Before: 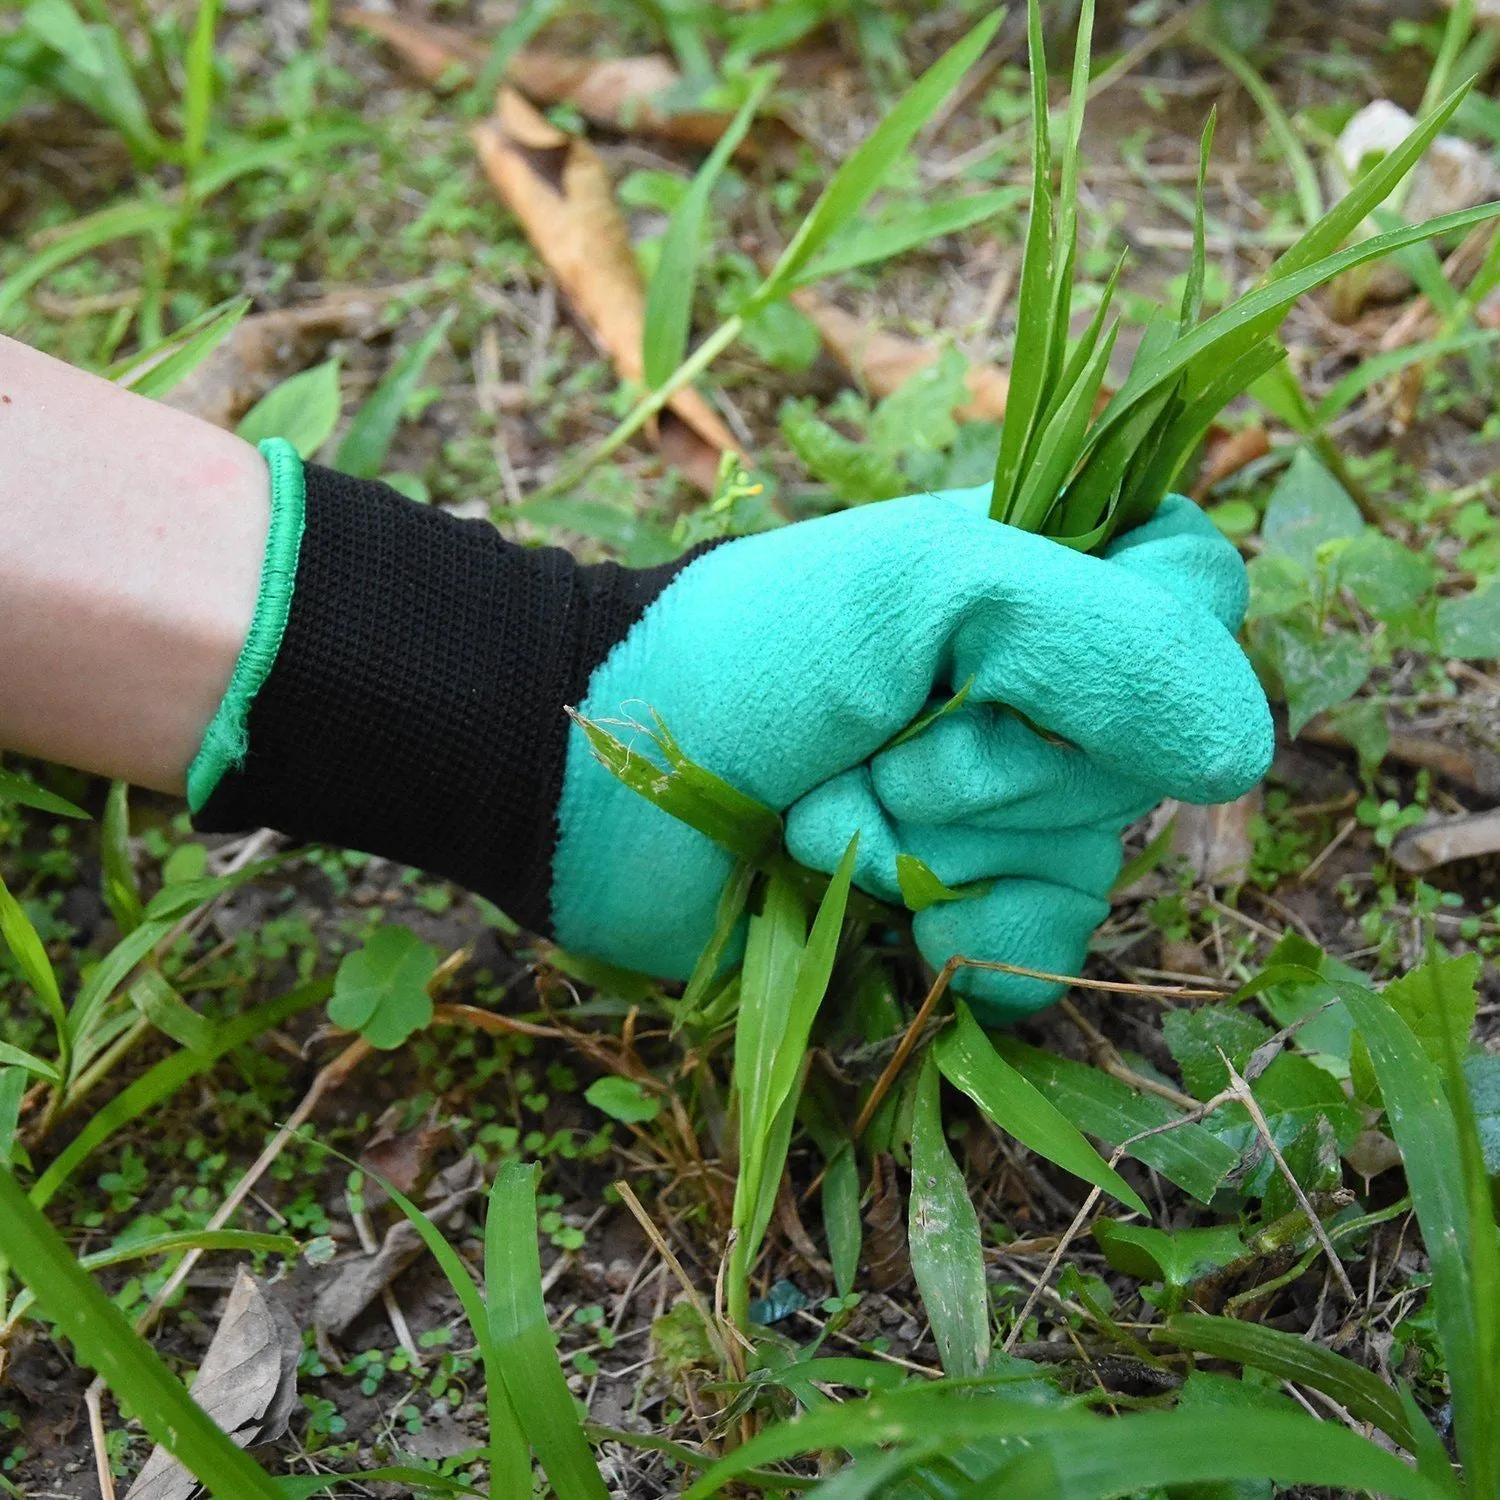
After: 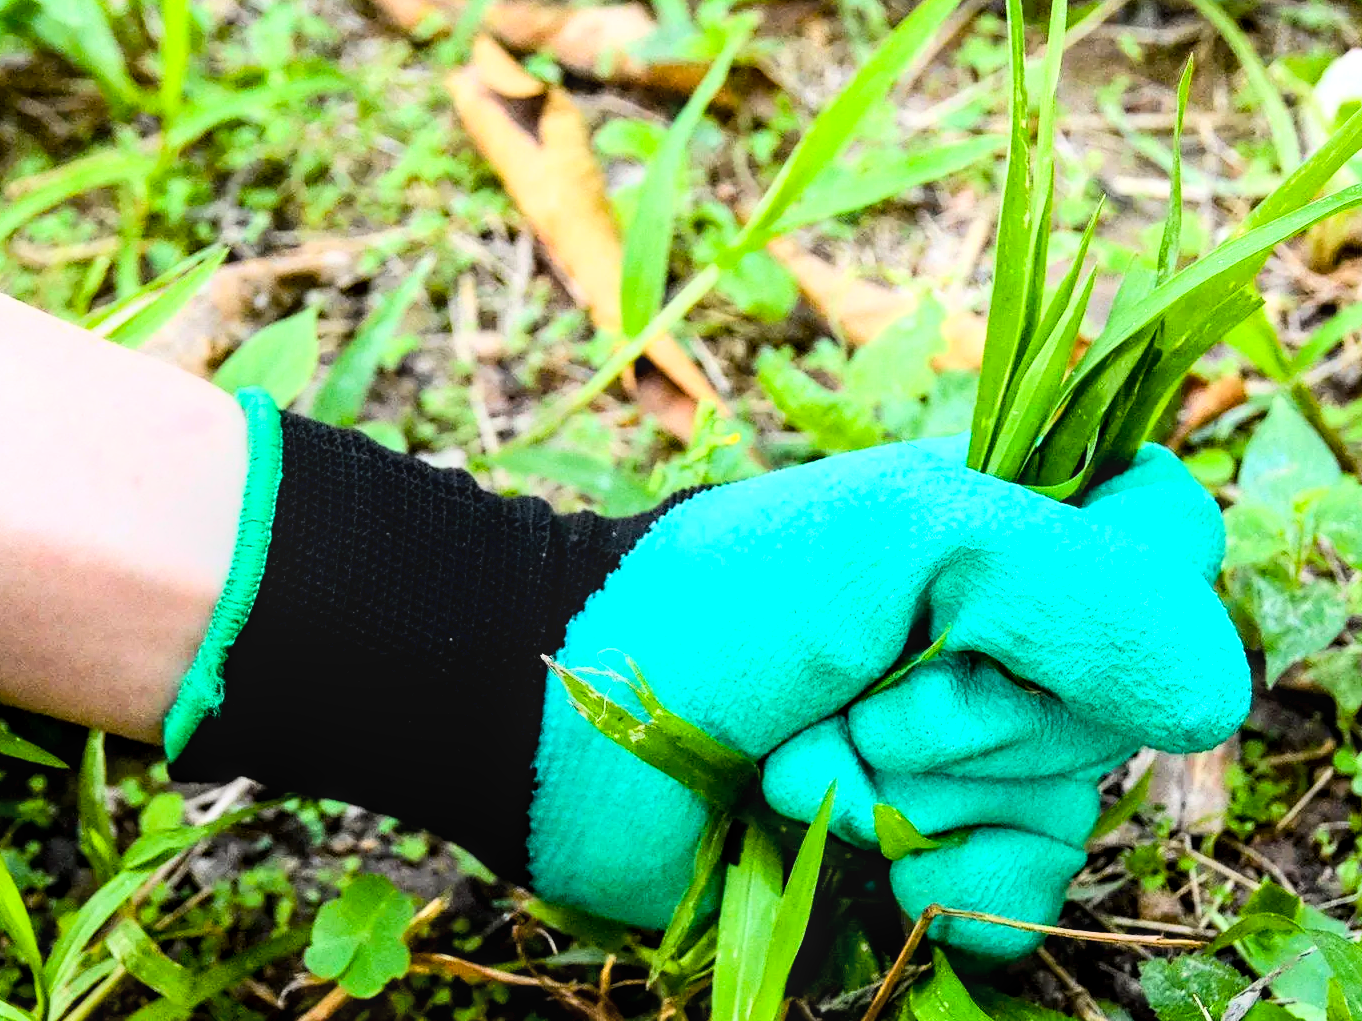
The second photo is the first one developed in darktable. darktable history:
crop: left 1.557%, top 3.428%, right 7.588%, bottom 28.492%
base curve: curves: ch0 [(0, 0) (0.007, 0.004) (0.027, 0.03) (0.046, 0.07) (0.207, 0.54) (0.442, 0.872) (0.673, 0.972) (1, 1)]
color balance rgb: shadows lift › luminance -20.046%, linear chroma grading › global chroma 15.096%, perceptual saturation grading › global saturation 0.904%, global vibrance 20%
local contrast: on, module defaults
contrast brightness saturation: contrast 0.006, saturation -0.057
exposure: black level correction 0.013, compensate exposure bias true, compensate highlight preservation false
